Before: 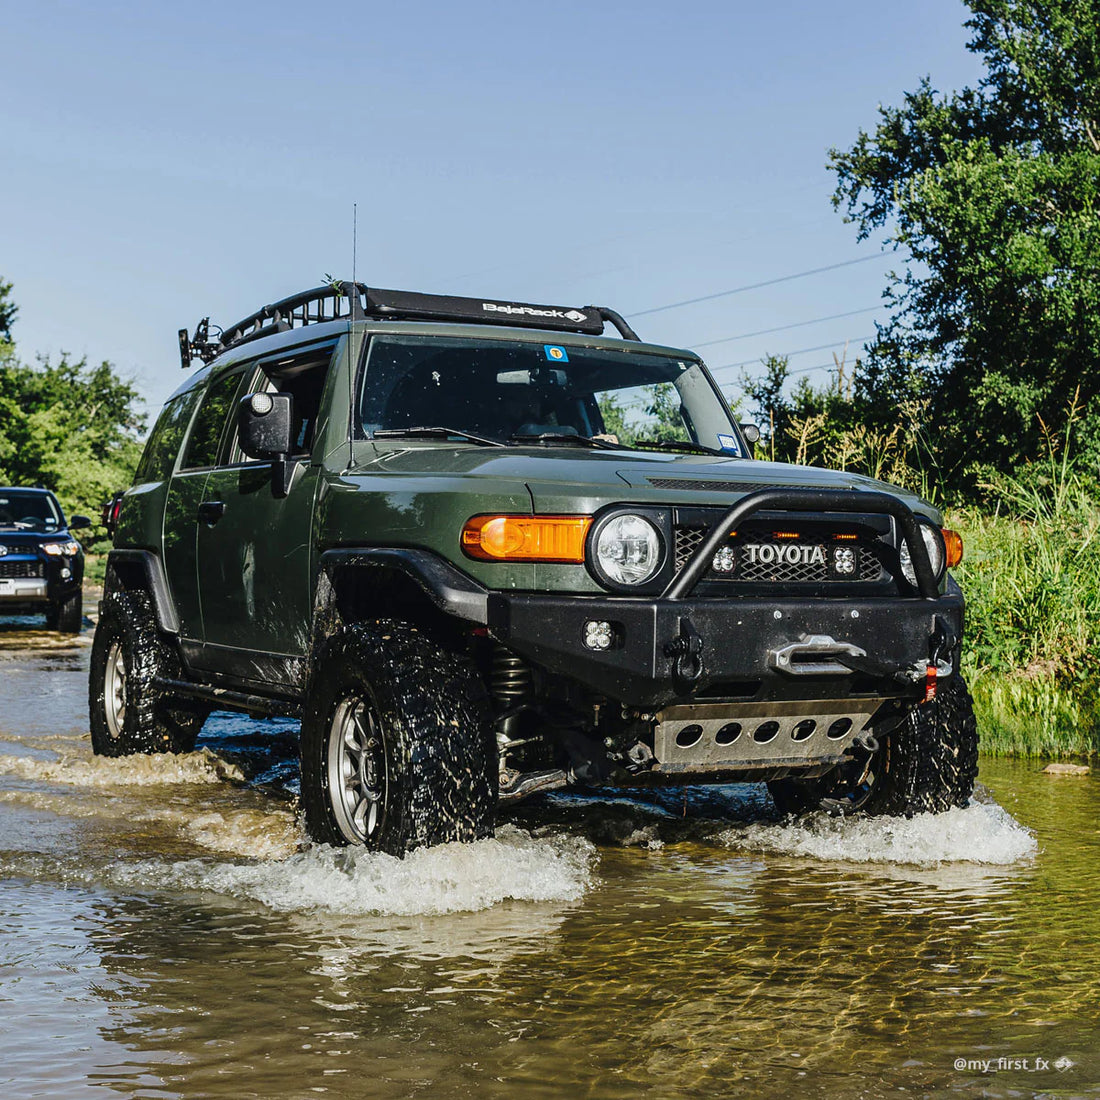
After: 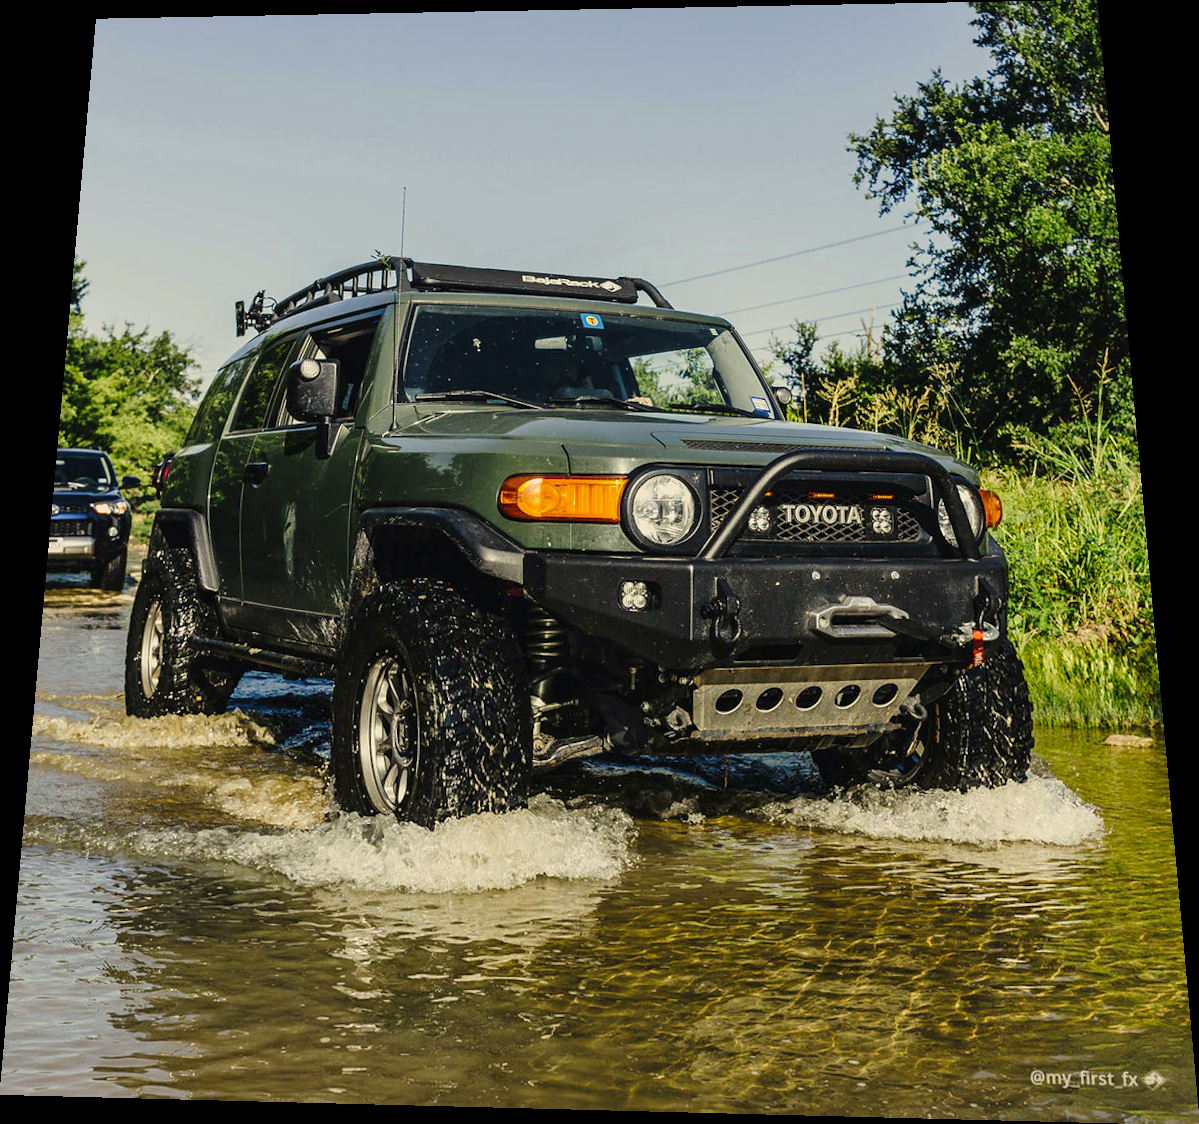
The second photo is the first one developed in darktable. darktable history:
rotate and perspective: rotation 0.128°, lens shift (vertical) -0.181, lens shift (horizontal) -0.044, shear 0.001, automatic cropping off
color correction: highlights a* 1.39, highlights b* 17.83
